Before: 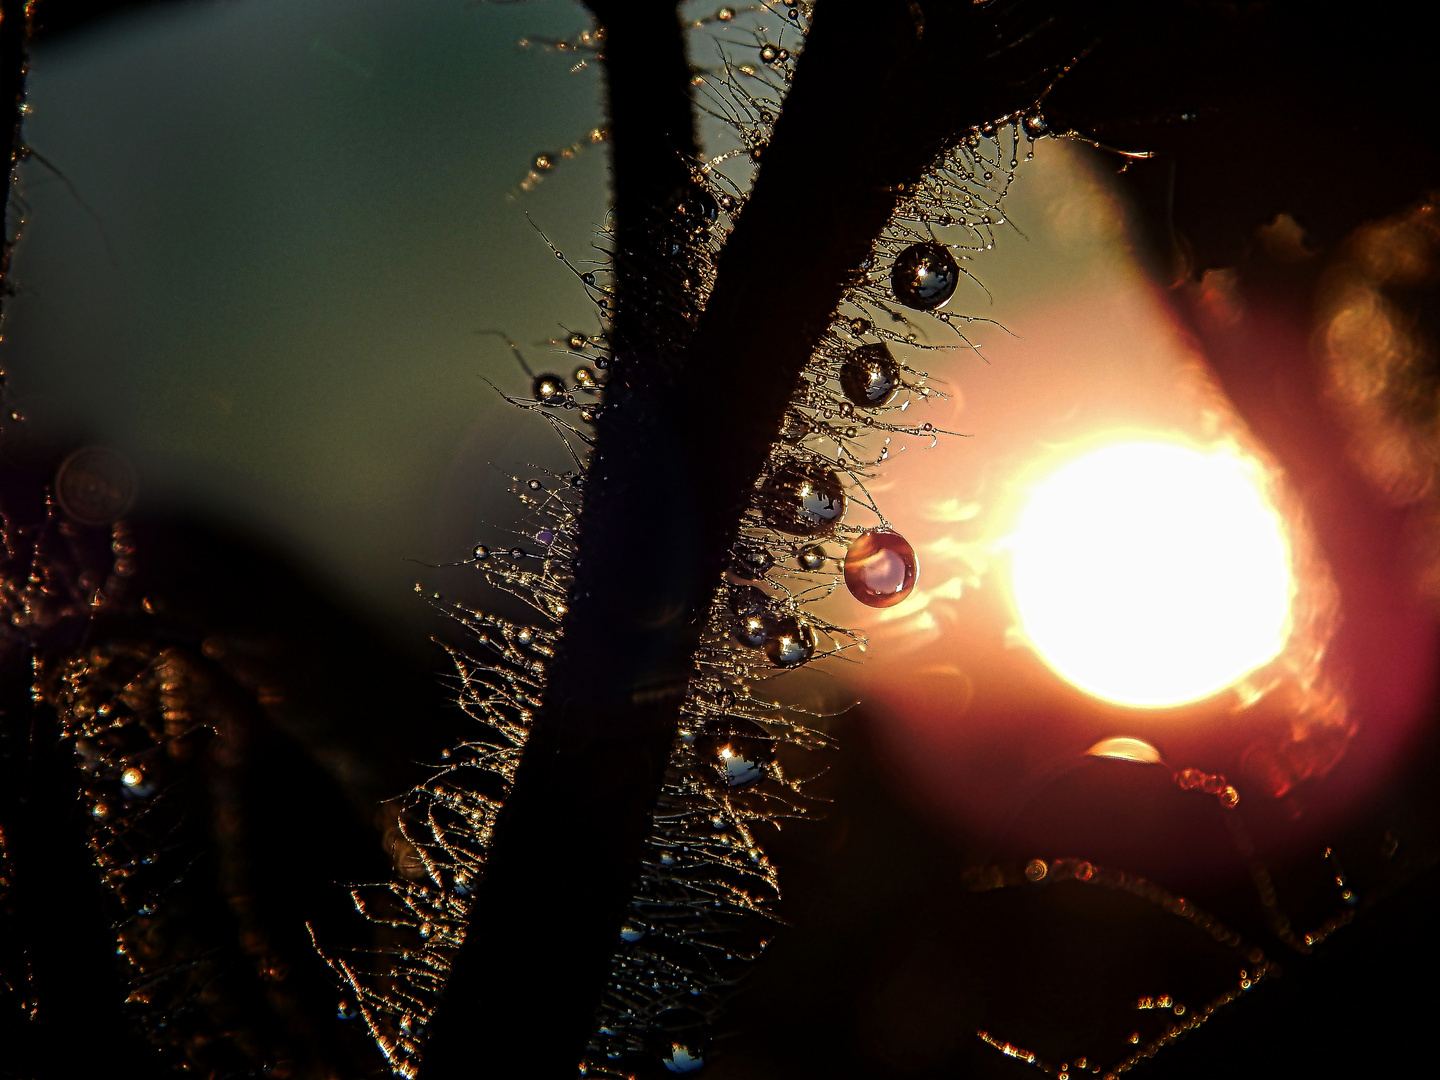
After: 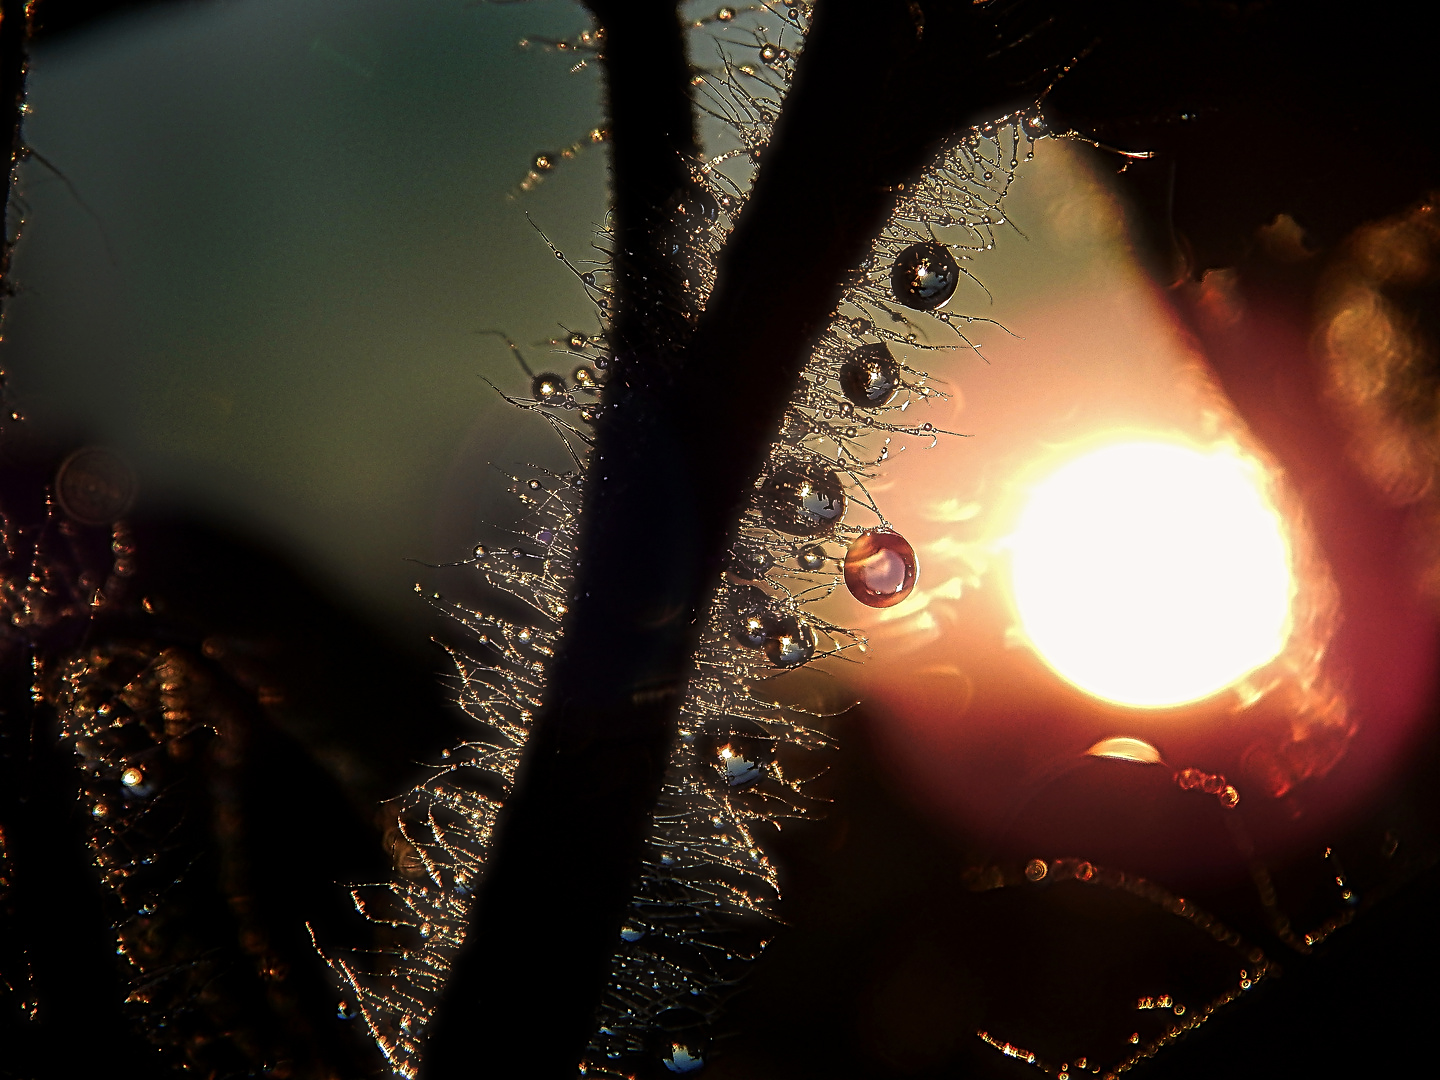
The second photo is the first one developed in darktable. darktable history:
sharpen: on, module defaults
haze removal: strength -0.096, compatibility mode true, adaptive false
